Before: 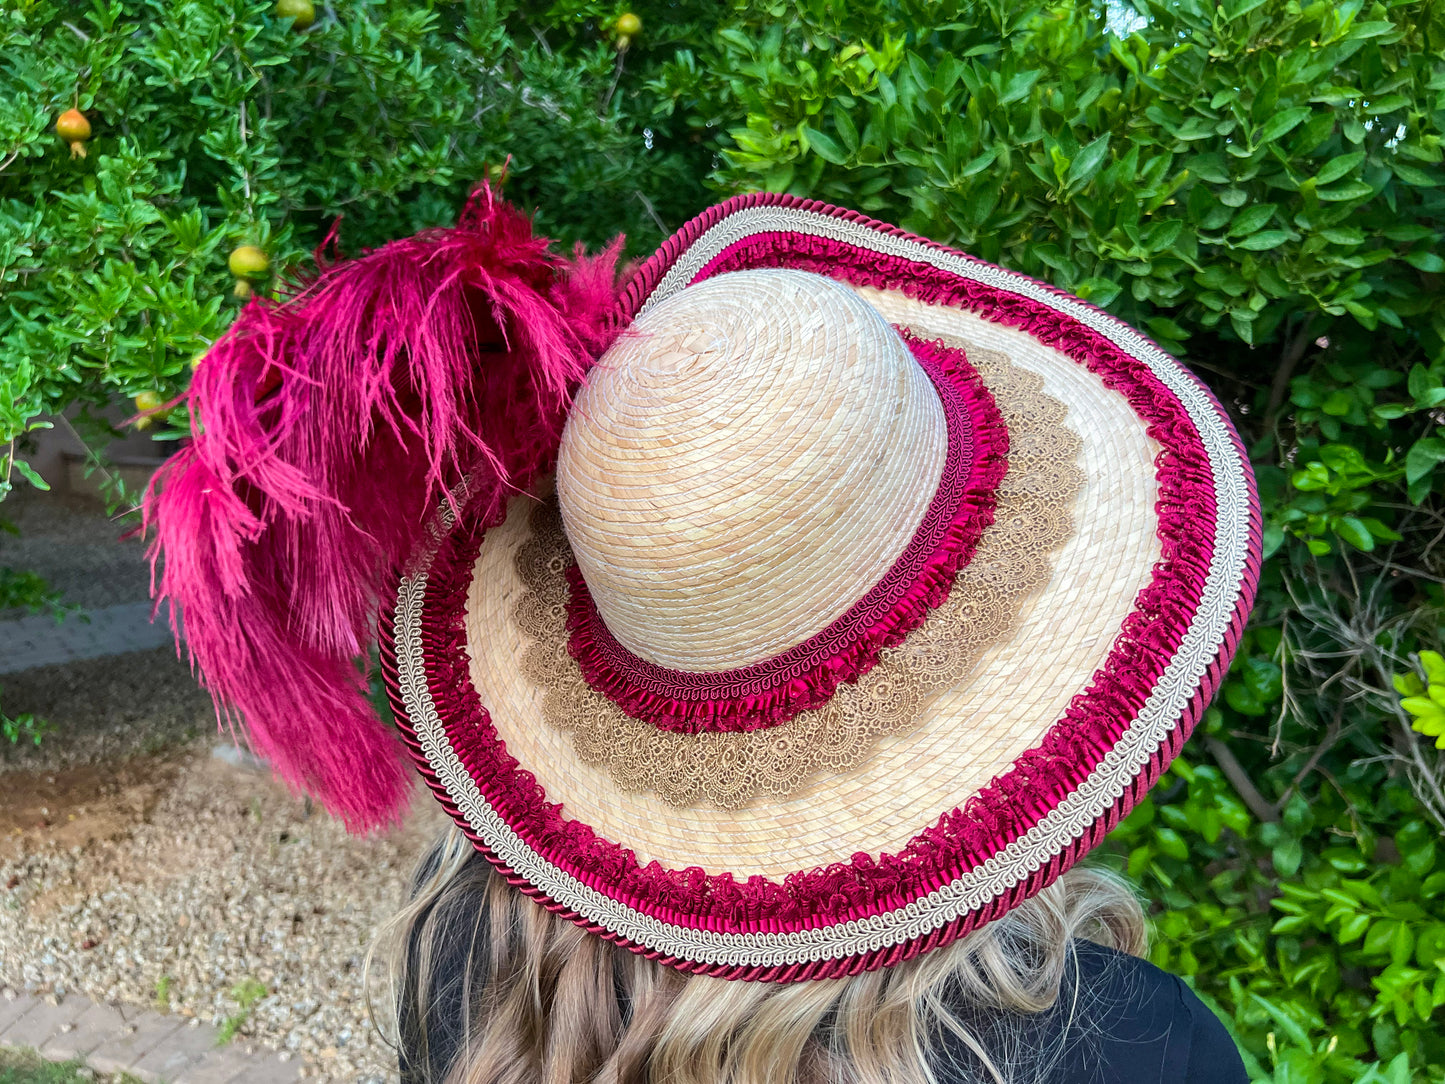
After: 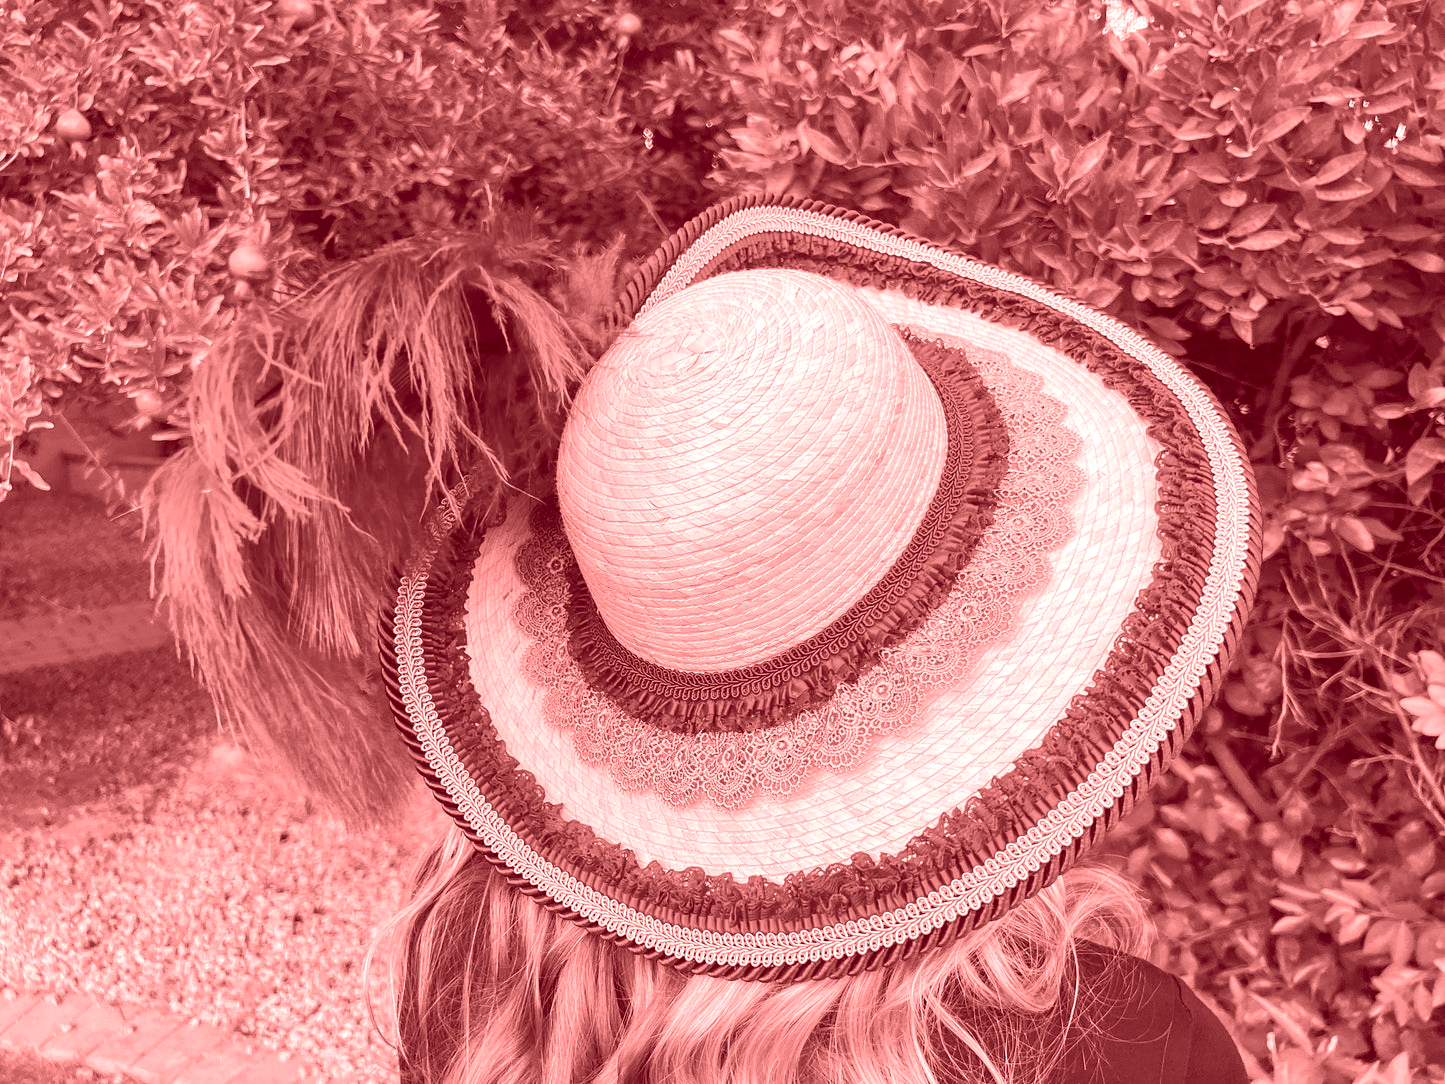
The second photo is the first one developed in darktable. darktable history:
white balance: red 0.988, blue 1.017
colorize: saturation 60%, source mix 100%
color zones: curves: ch0 [(0, 0.5) (0.143, 0.5) (0.286, 0.456) (0.429, 0.5) (0.571, 0.5) (0.714, 0.5) (0.857, 0.5) (1, 0.5)]; ch1 [(0, 0.5) (0.143, 0.5) (0.286, 0.422) (0.429, 0.5) (0.571, 0.5) (0.714, 0.5) (0.857, 0.5) (1, 0.5)]
